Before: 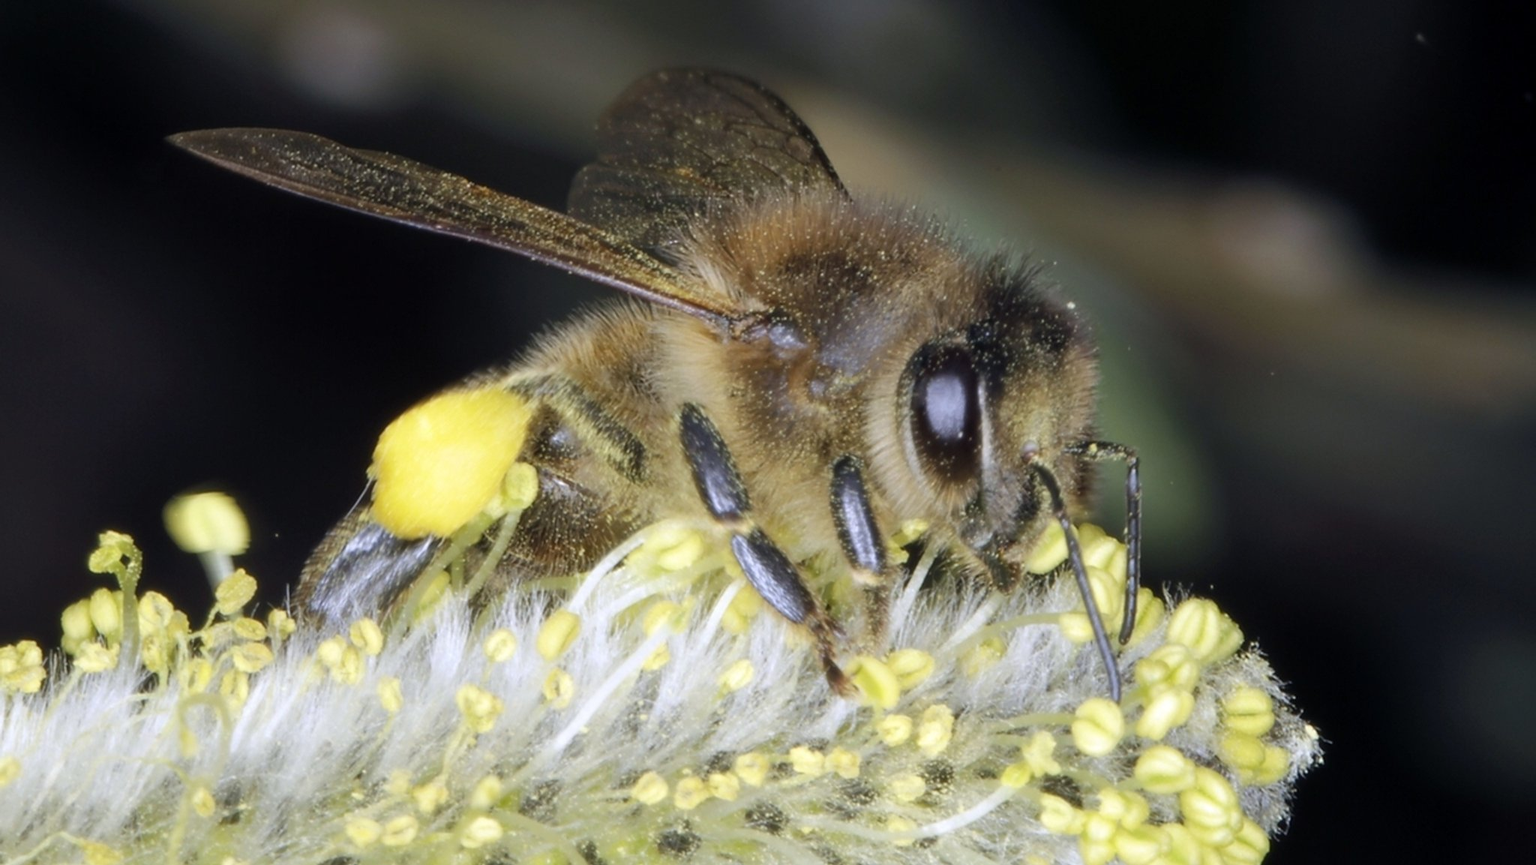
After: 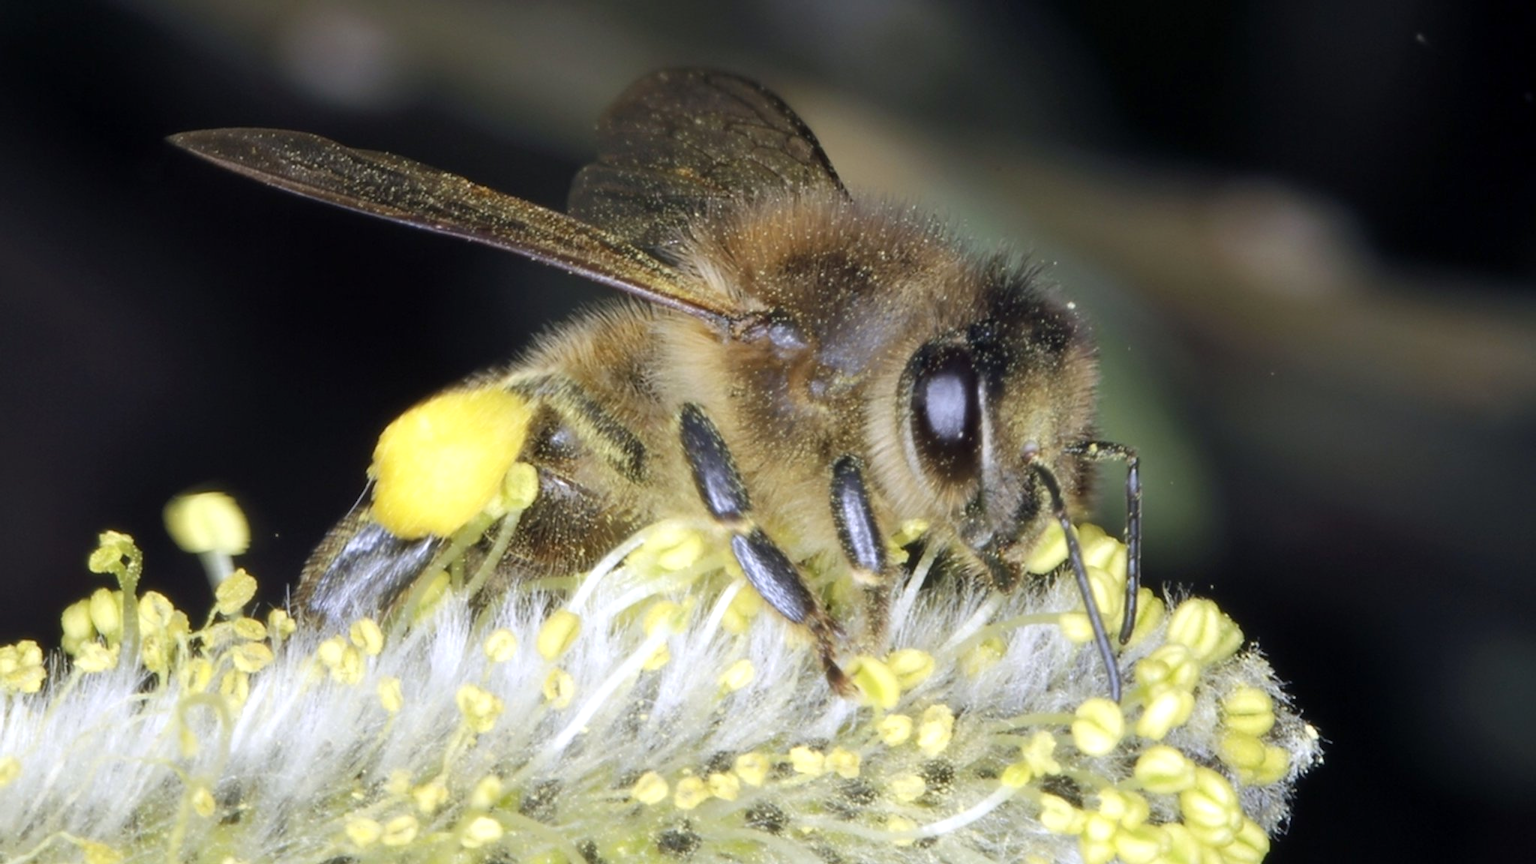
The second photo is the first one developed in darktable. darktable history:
exposure: exposure 0.201 EV, compensate highlight preservation false
